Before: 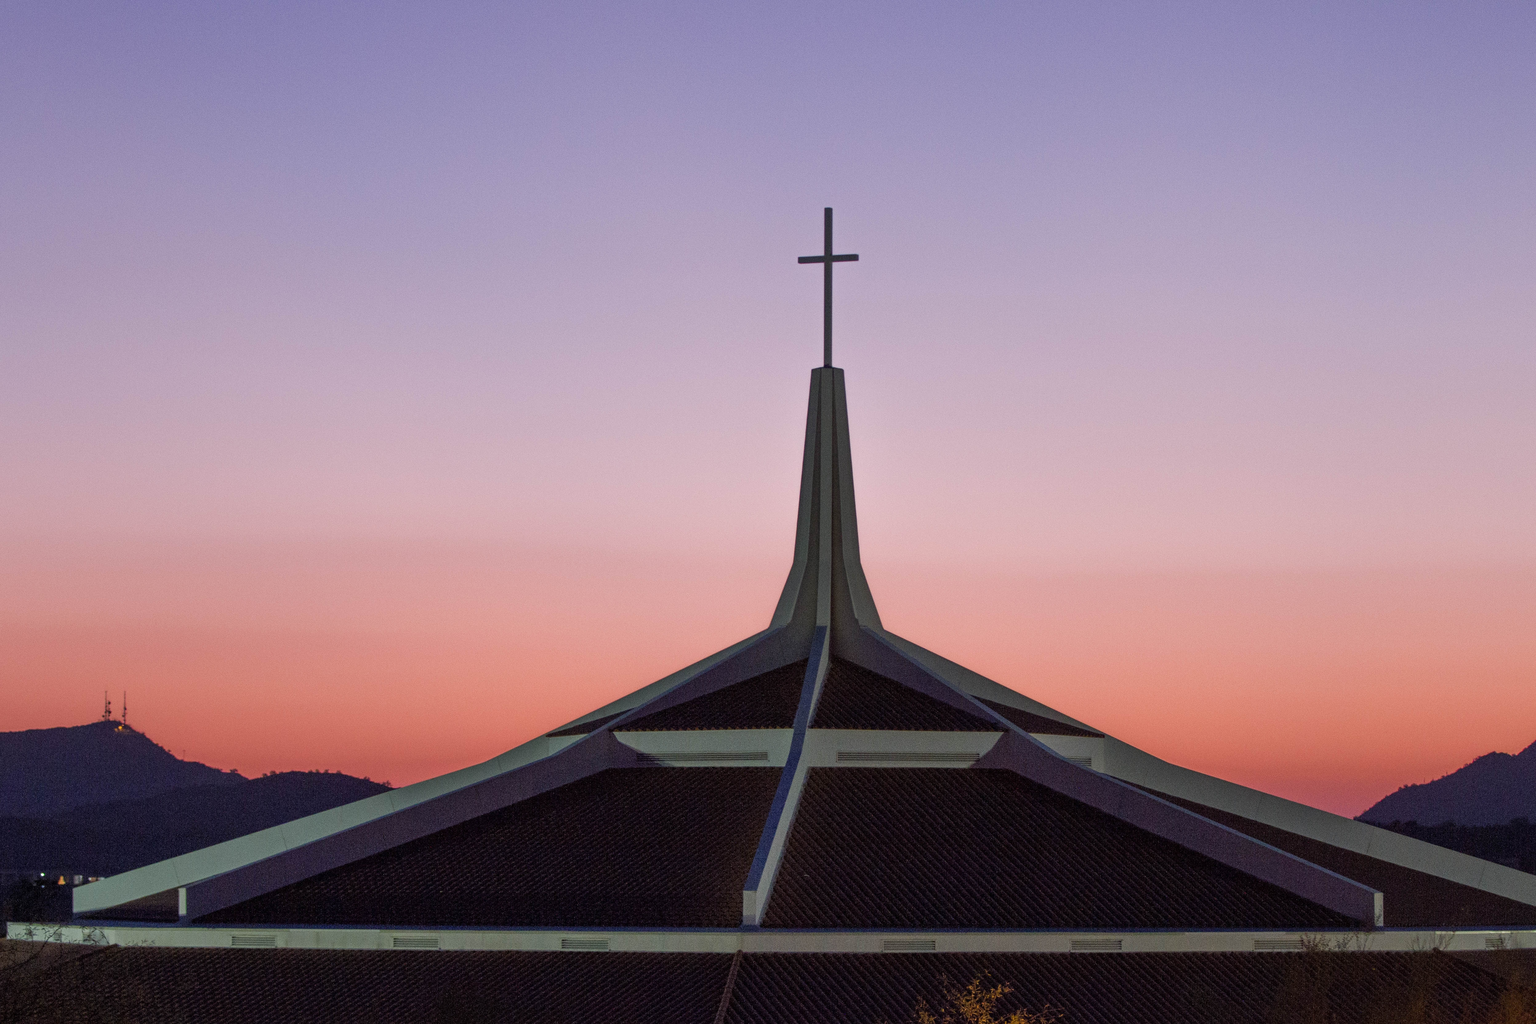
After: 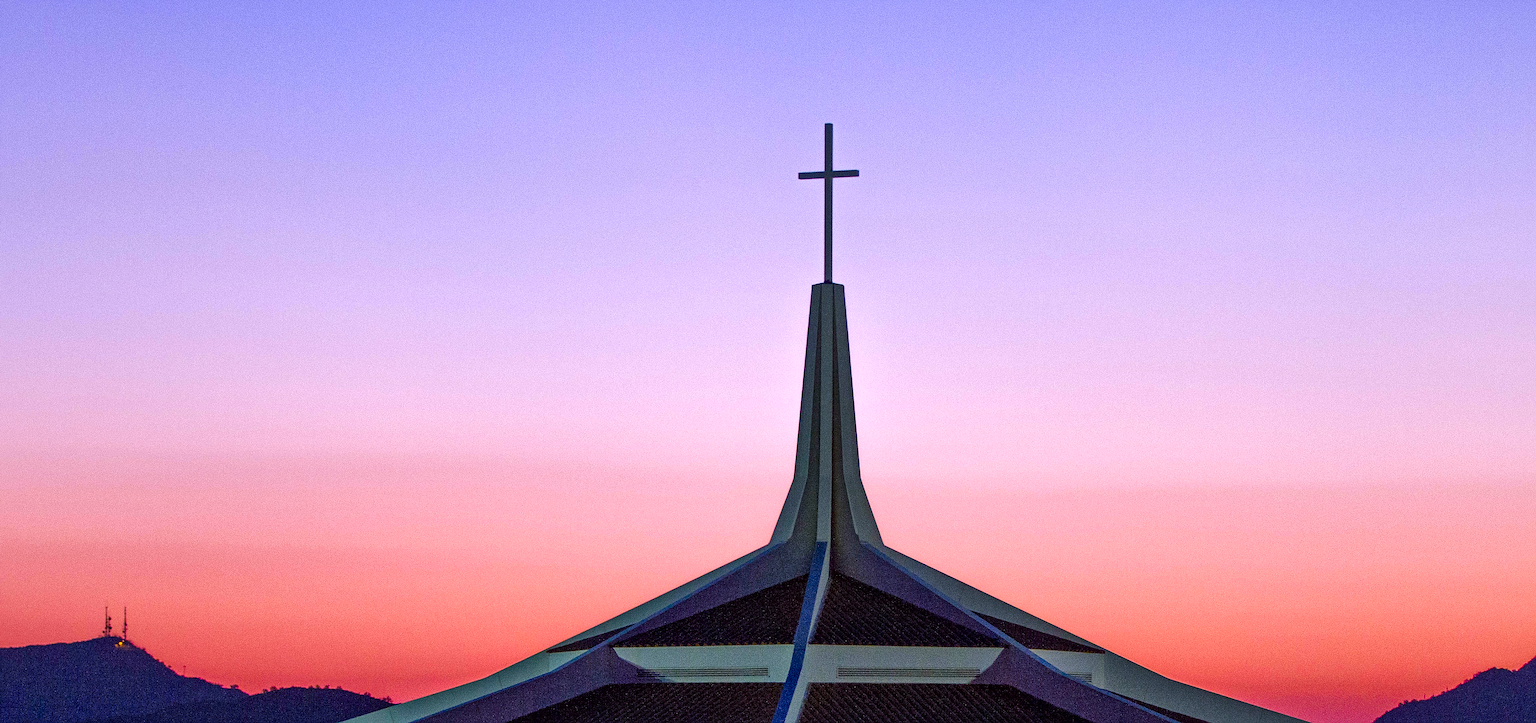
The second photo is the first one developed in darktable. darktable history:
local contrast: mode bilateral grid, contrast 20, coarseness 50, detail 150%, midtone range 0.2
white balance: red 0.924, blue 1.095
color balance rgb: shadows lift › chroma 1%, shadows lift › hue 217.2°, power › hue 310.8°, highlights gain › chroma 2%, highlights gain › hue 44.4°, global offset › luminance 0.25%, global offset › hue 171.6°, perceptual saturation grading › global saturation 14.09%, perceptual saturation grading › highlights -30%, perceptual saturation grading › shadows 50.67%, global vibrance 25%, contrast 20%
exposure: exposure 0.207 EV, compensate highlight preservation false
crop and rotate: top 8.293%, bottom 20.996%
color correction: saturation 1.34
sharpen: amount 0.55
